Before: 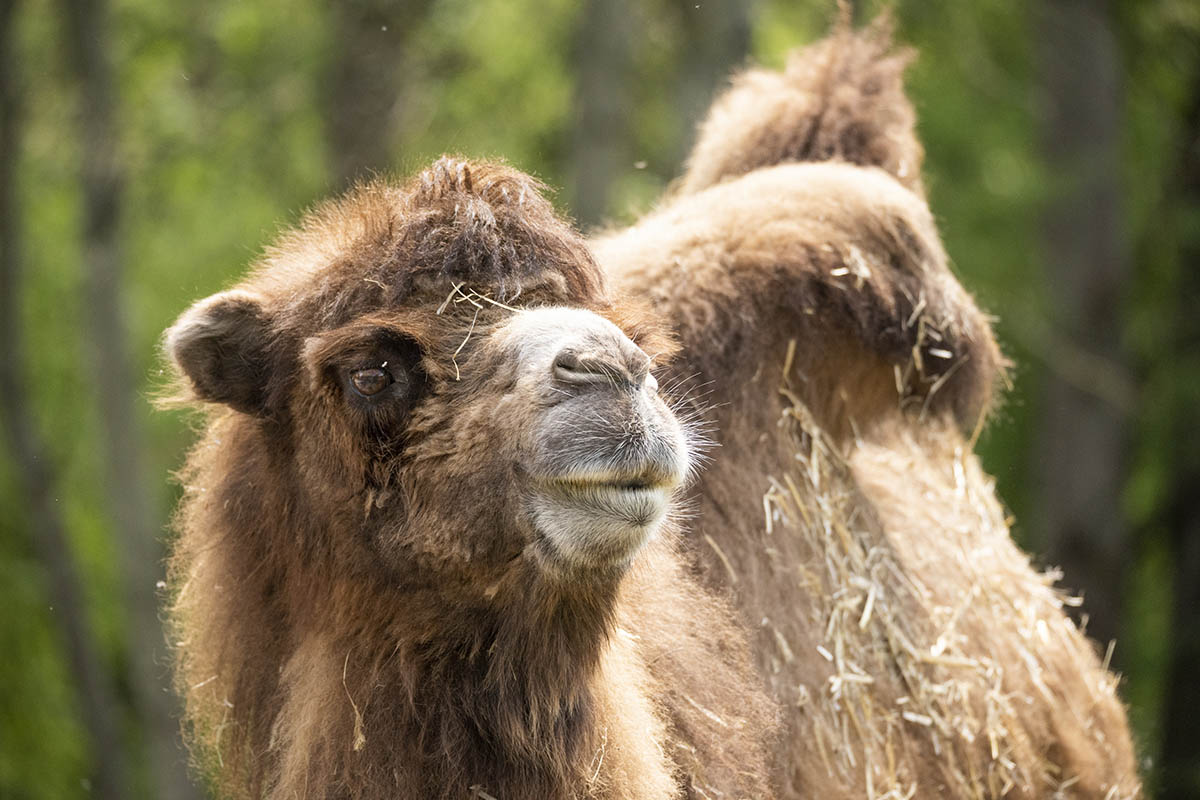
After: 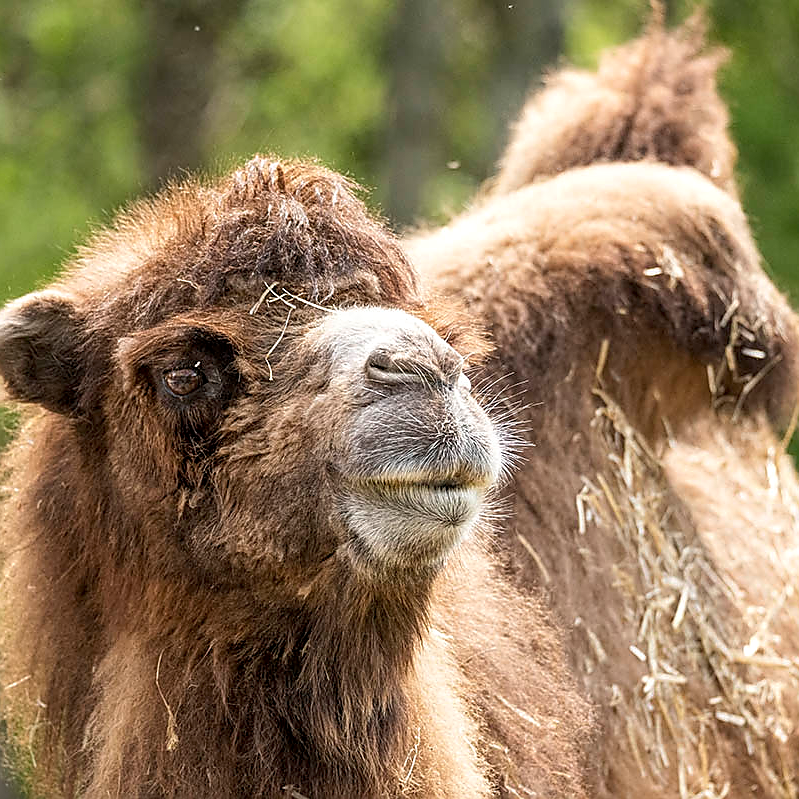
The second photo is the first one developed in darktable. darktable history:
crop and rotate: left 15.615%, right 17.723%
sharpen: radius 1.349, amount 1.249, threshold 0.738
local contrast: on, module defaults
